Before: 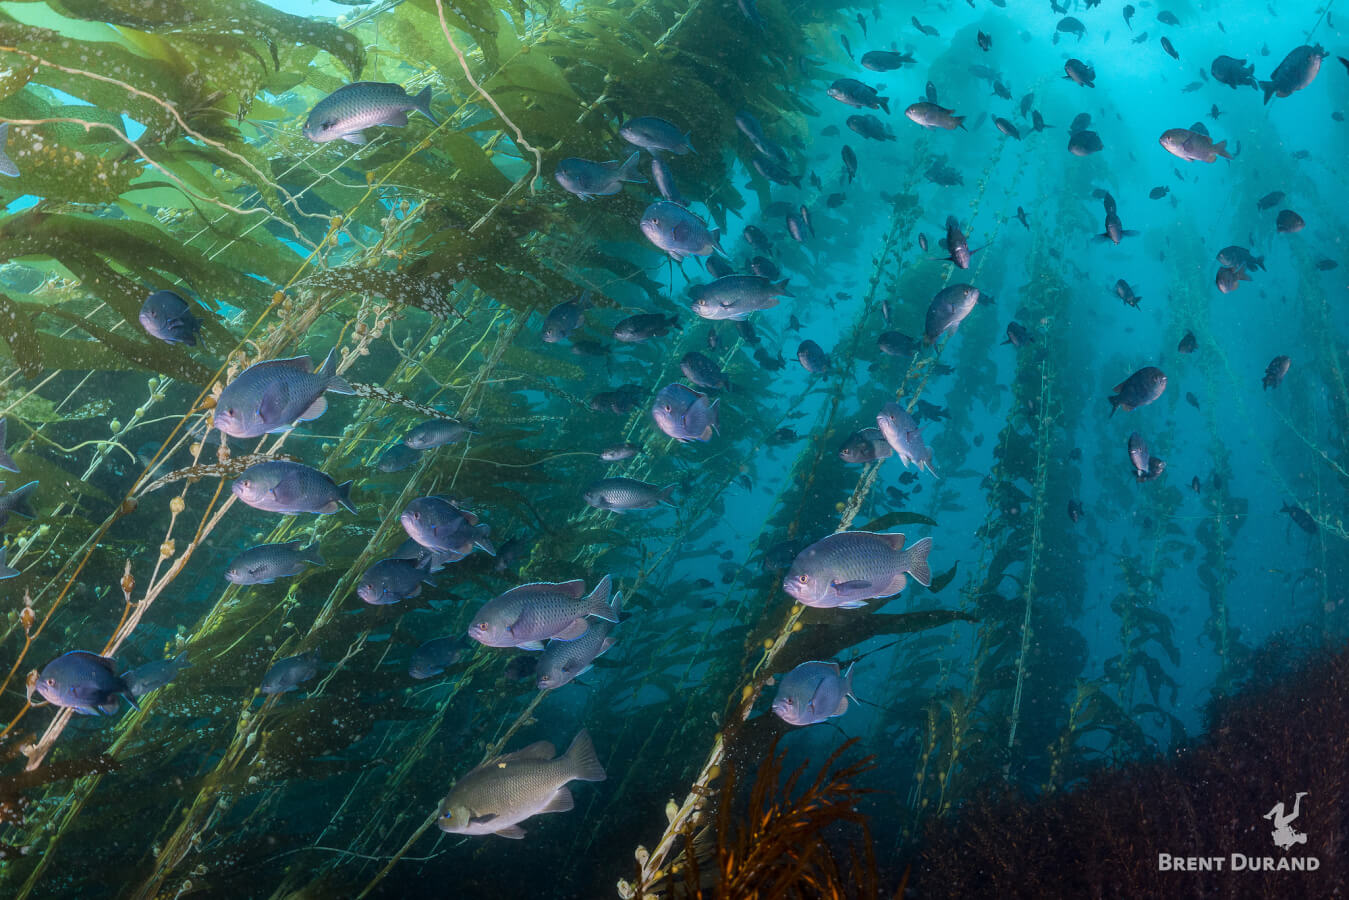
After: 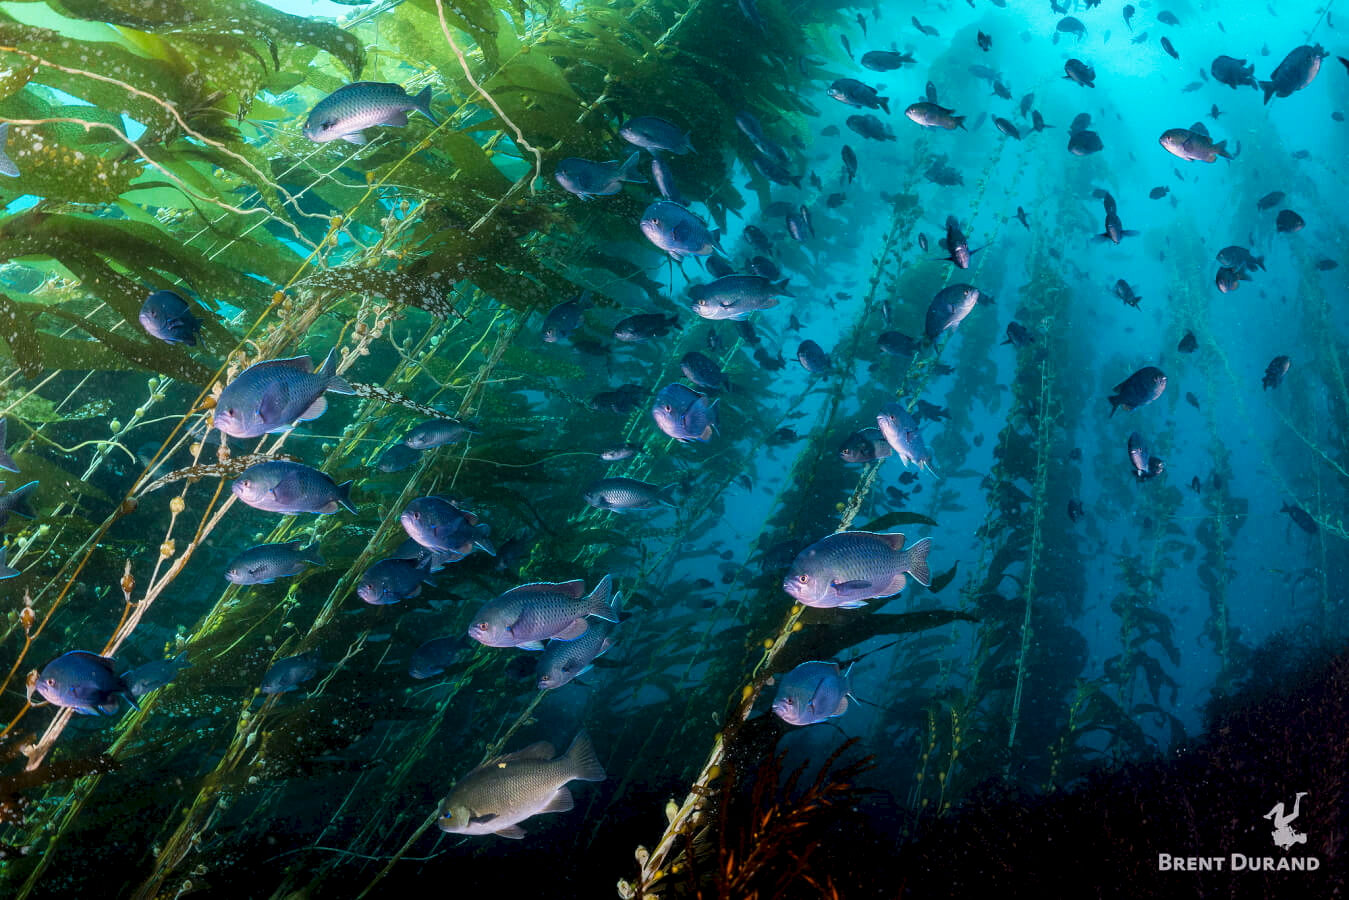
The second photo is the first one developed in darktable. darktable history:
exposure: black level correction 0.014, compensate highlight preservation false
tone curve: curves: ch0 [(0, 0) (0.003, 0.036) (0.011, 0.04) (0.025, 0.042) (0.044, 0.052) (0.069, 0.066) (0.1, 0.085) (0.136, 0.106) (0.177, 0.144) (0.224, 0.188) (0.277, 0.241) (0.335, 0.307) (0.399, 0.382) (0.468, 0.466) (0.543, 0.56) (0.623, 0.672) (0.709, 0.772) (0.801, 0.876) (0.898, 0.949) (1, 1)], preserve colors none
